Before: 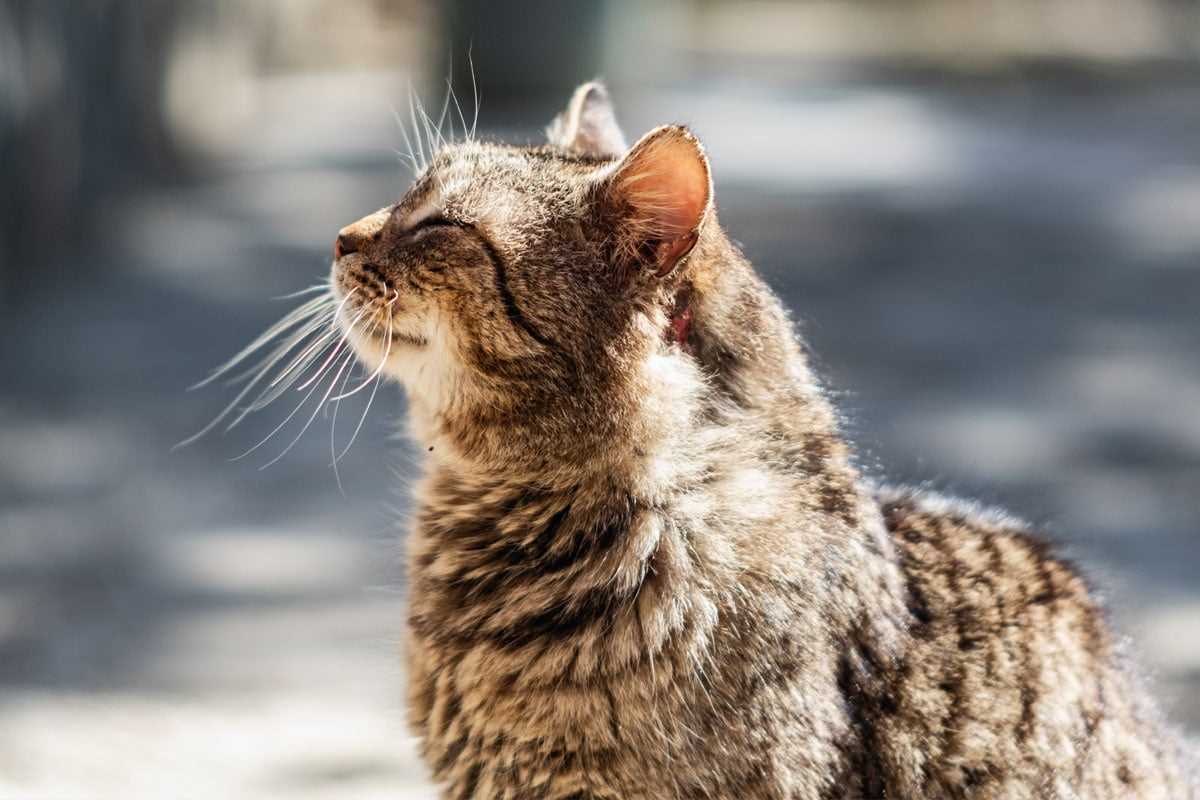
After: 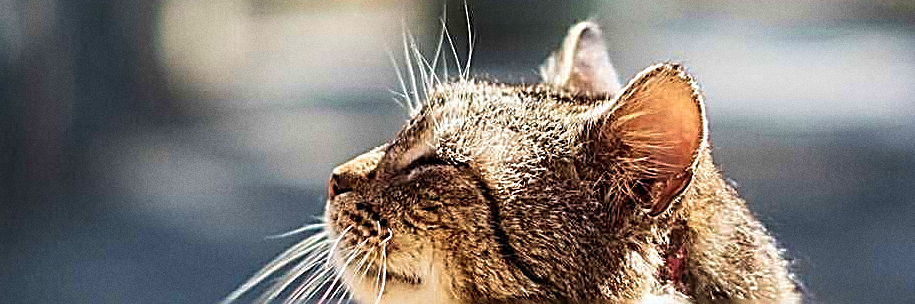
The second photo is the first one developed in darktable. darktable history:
crop: left 0.579%, top 7.627%, right 23.167%, bottom 54.275%
grain: coarseness 0.47 ISO
velvia: strength 45%
sharpen: amount 1.861
